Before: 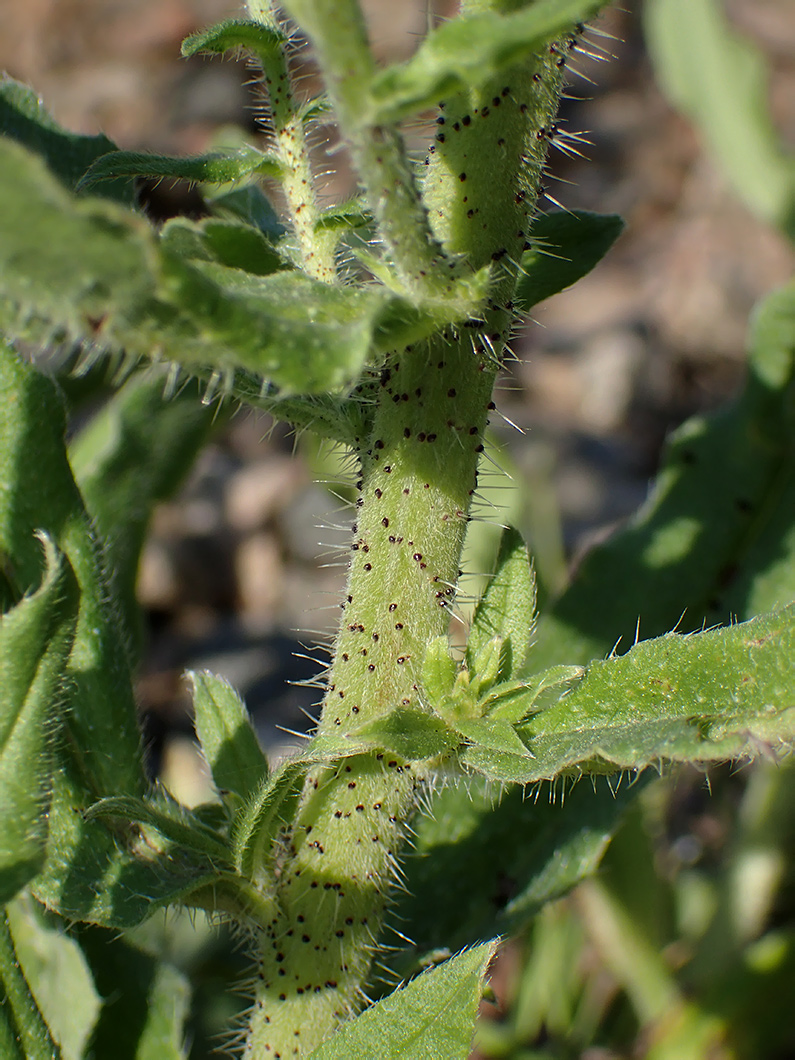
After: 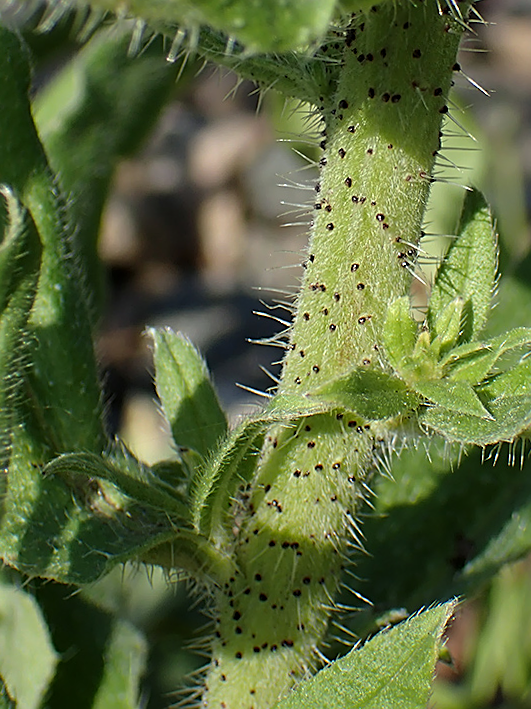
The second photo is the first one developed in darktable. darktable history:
sharpen: on, module defaults
levels: levels [0, 0.492, 0.984]
white balance: red 0.978, blue 0.999
crop and rotate: angle -0.82°, left 3.85%, top 31.828%, right 27.992%
